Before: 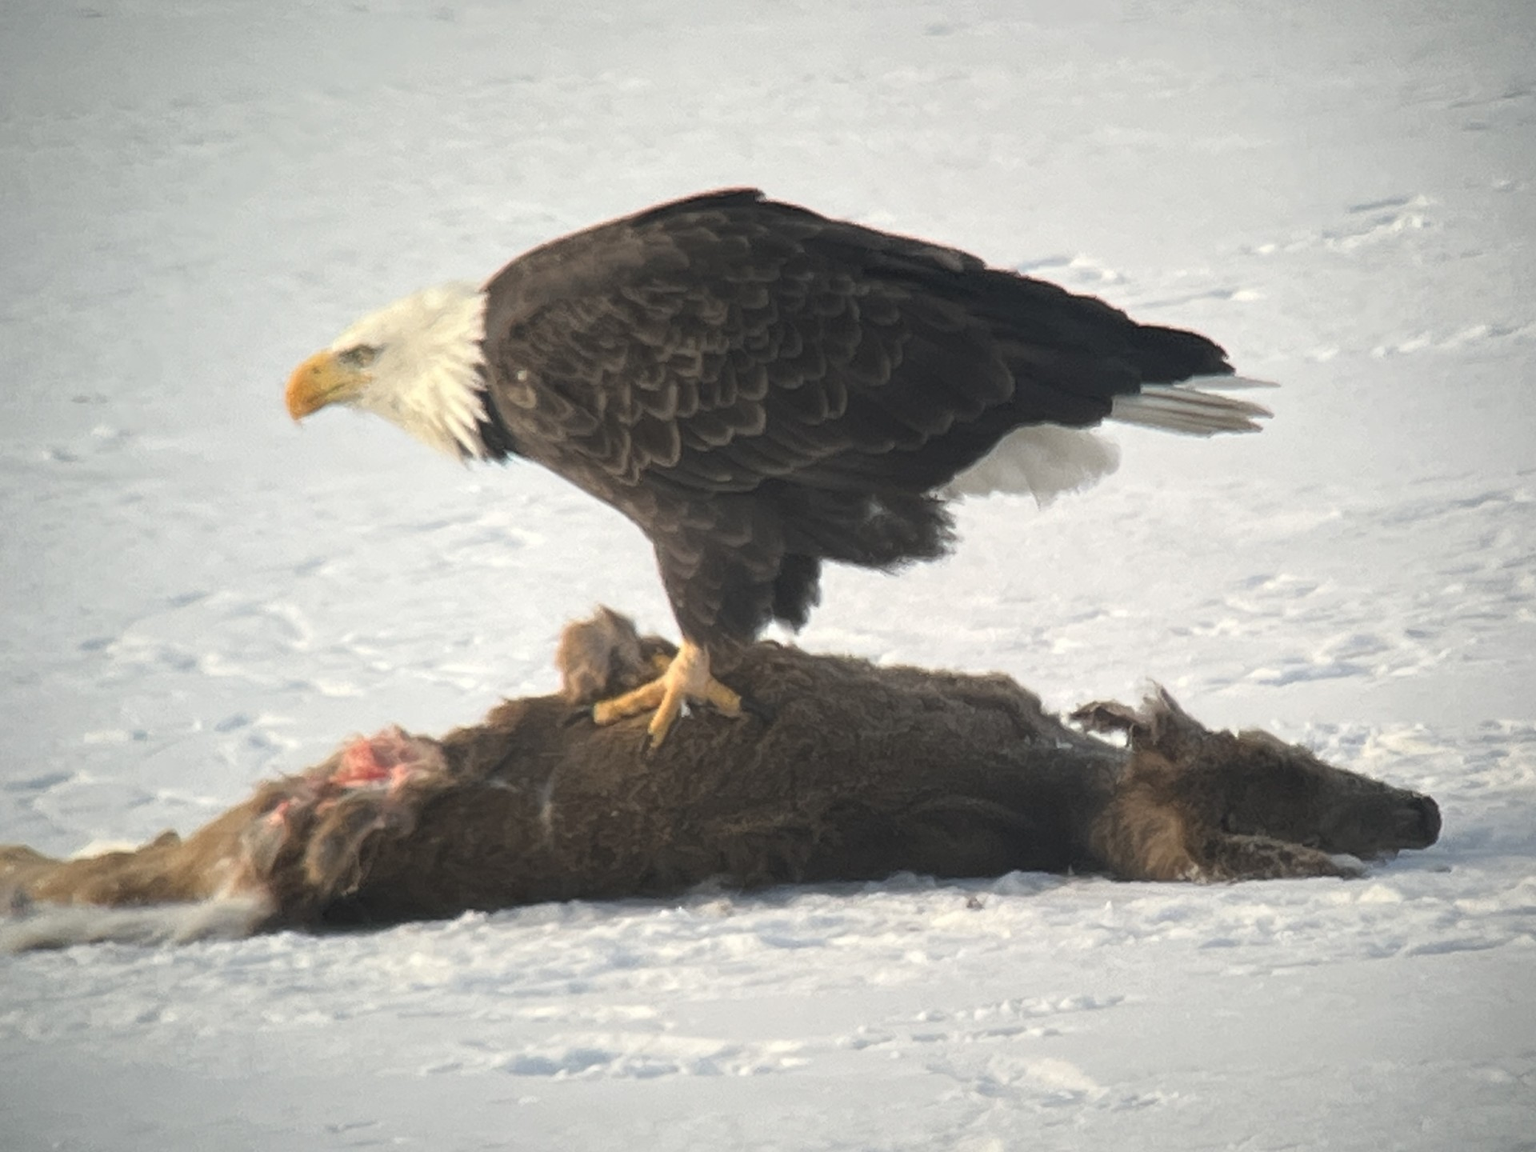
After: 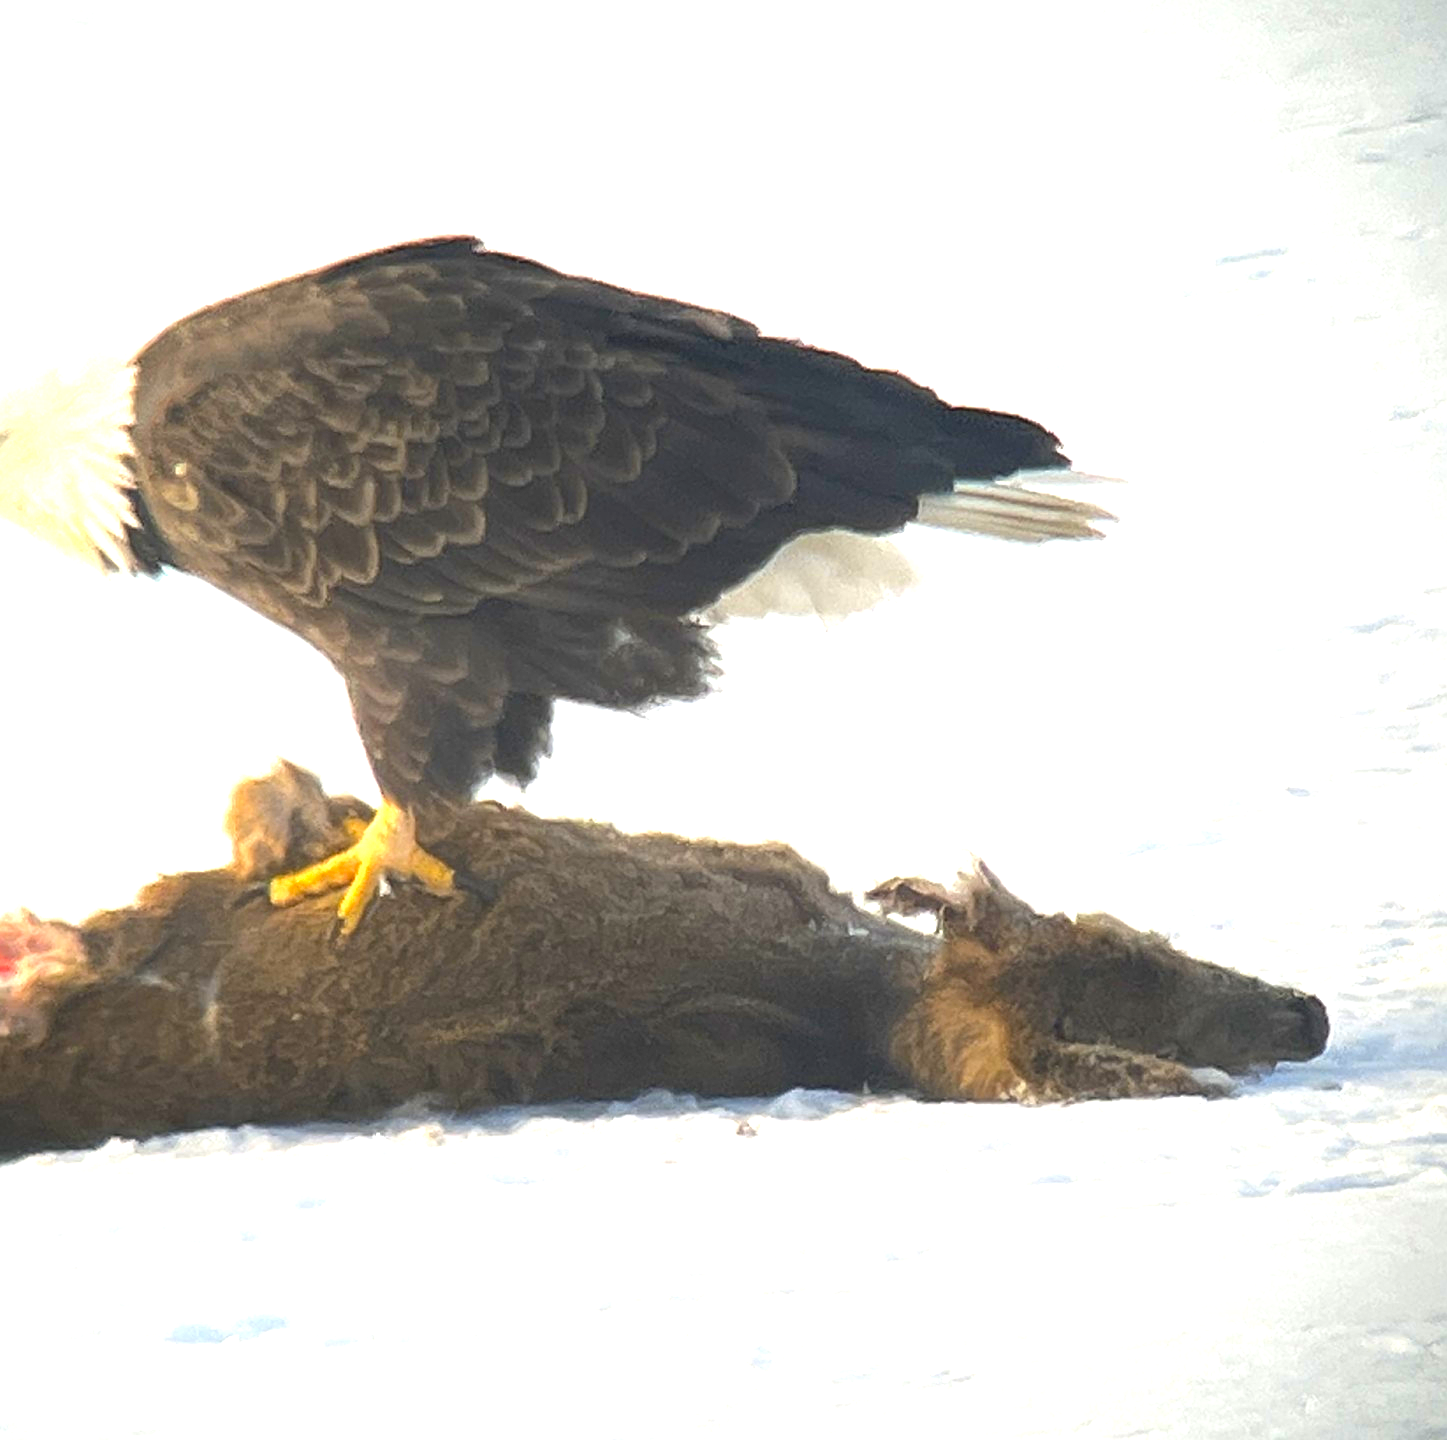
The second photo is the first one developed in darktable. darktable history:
sharpen: on, module defaults
color contrast: green-magenta contrast 1.55, blue-yellow contrast 1.83
exposure: black level correction 0.001, exposure 1.129 EV, compensate exposure bias true, compensate highlight preservation false
crop and rotate: left 24.6%
